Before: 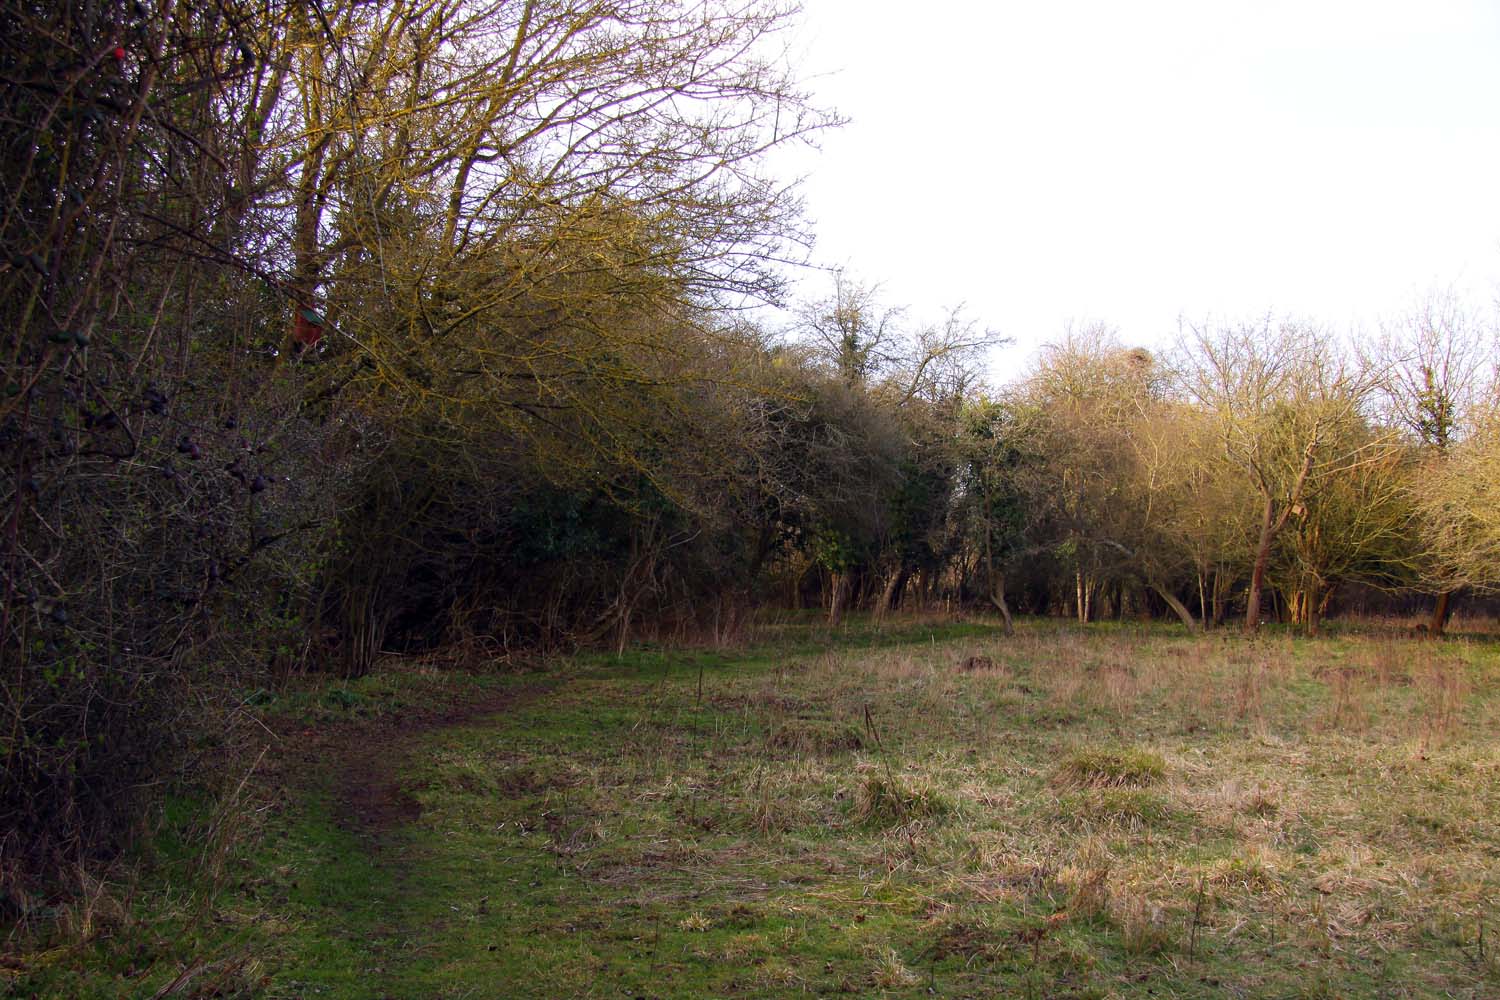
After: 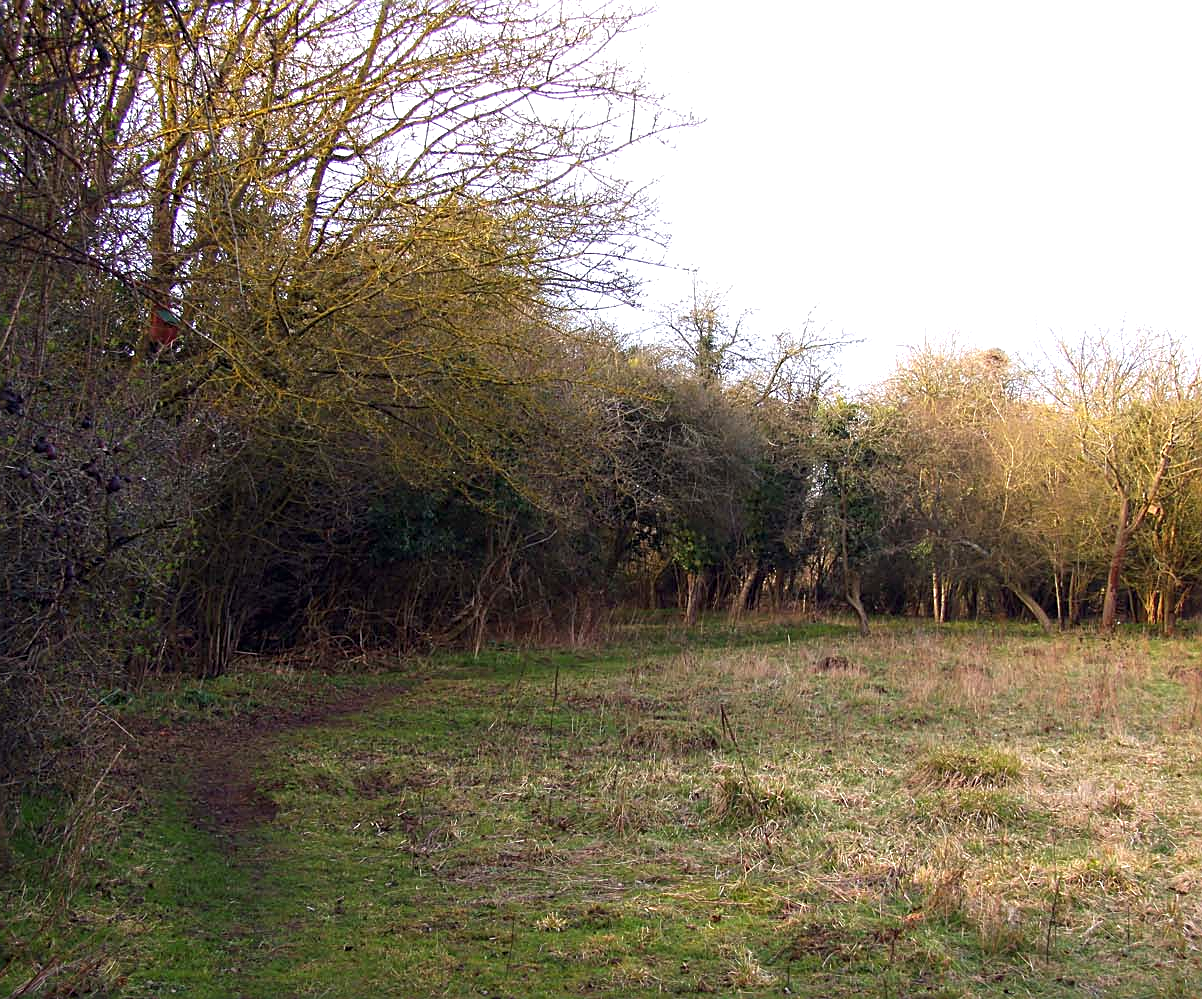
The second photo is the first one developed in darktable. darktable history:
exposure: black level correction 0, exposure 0.588 EV, compensate exposure bias true, compensate highlight preservation false
sharpen: on, module defaults
crop and rotate: left 9.61%, right 10.227%
